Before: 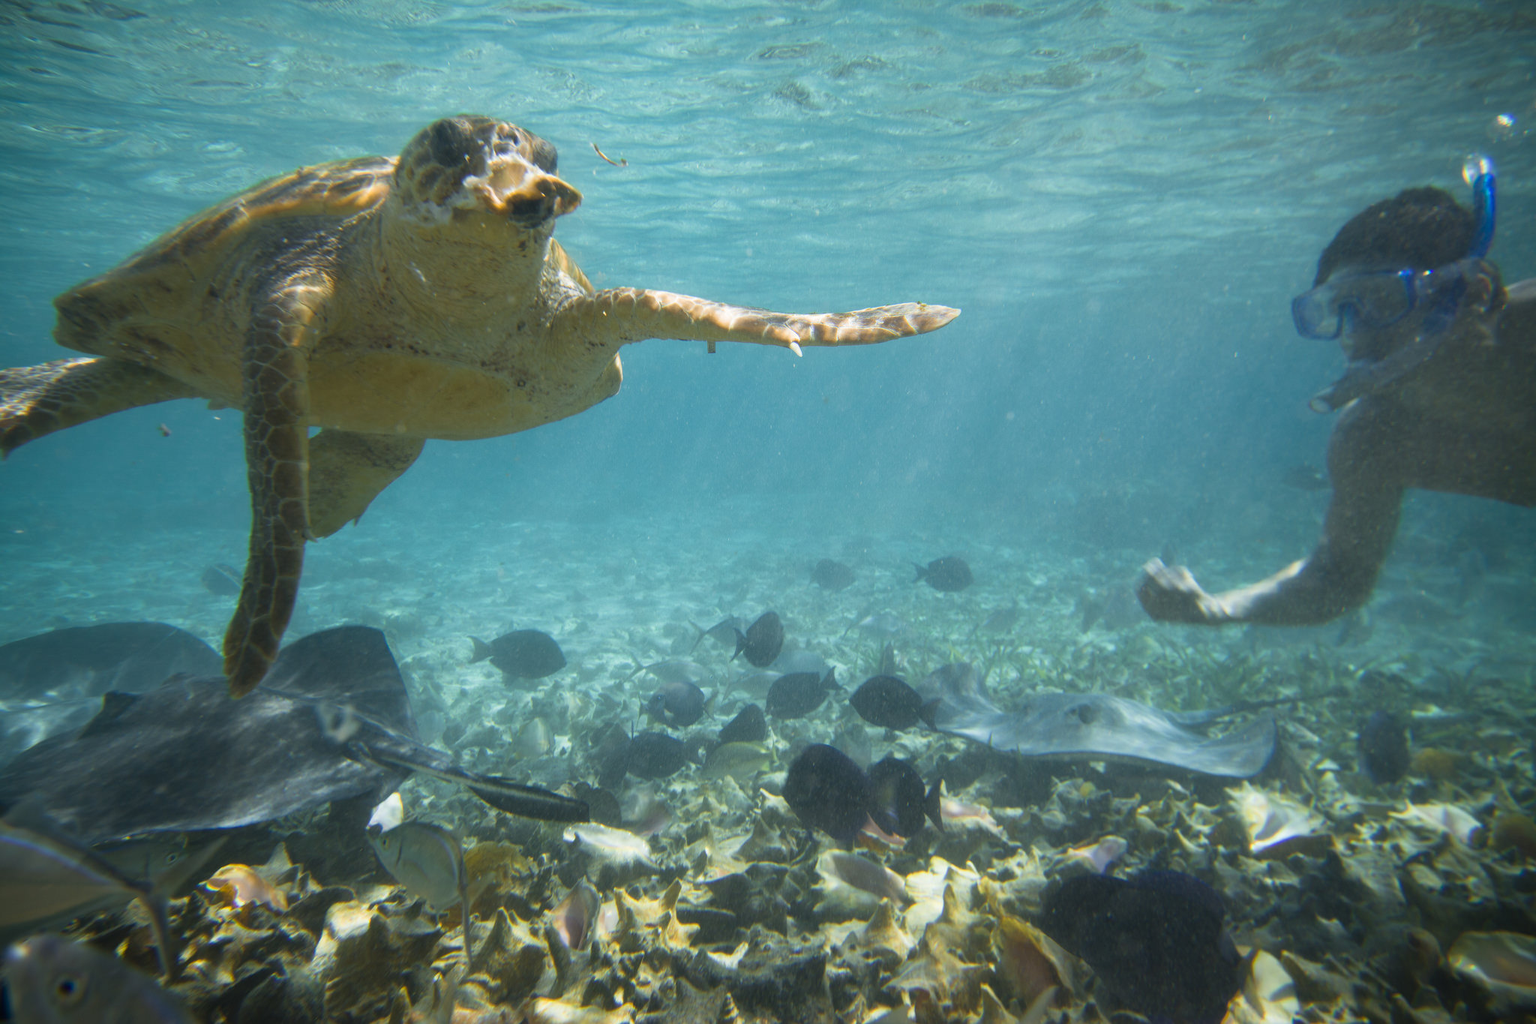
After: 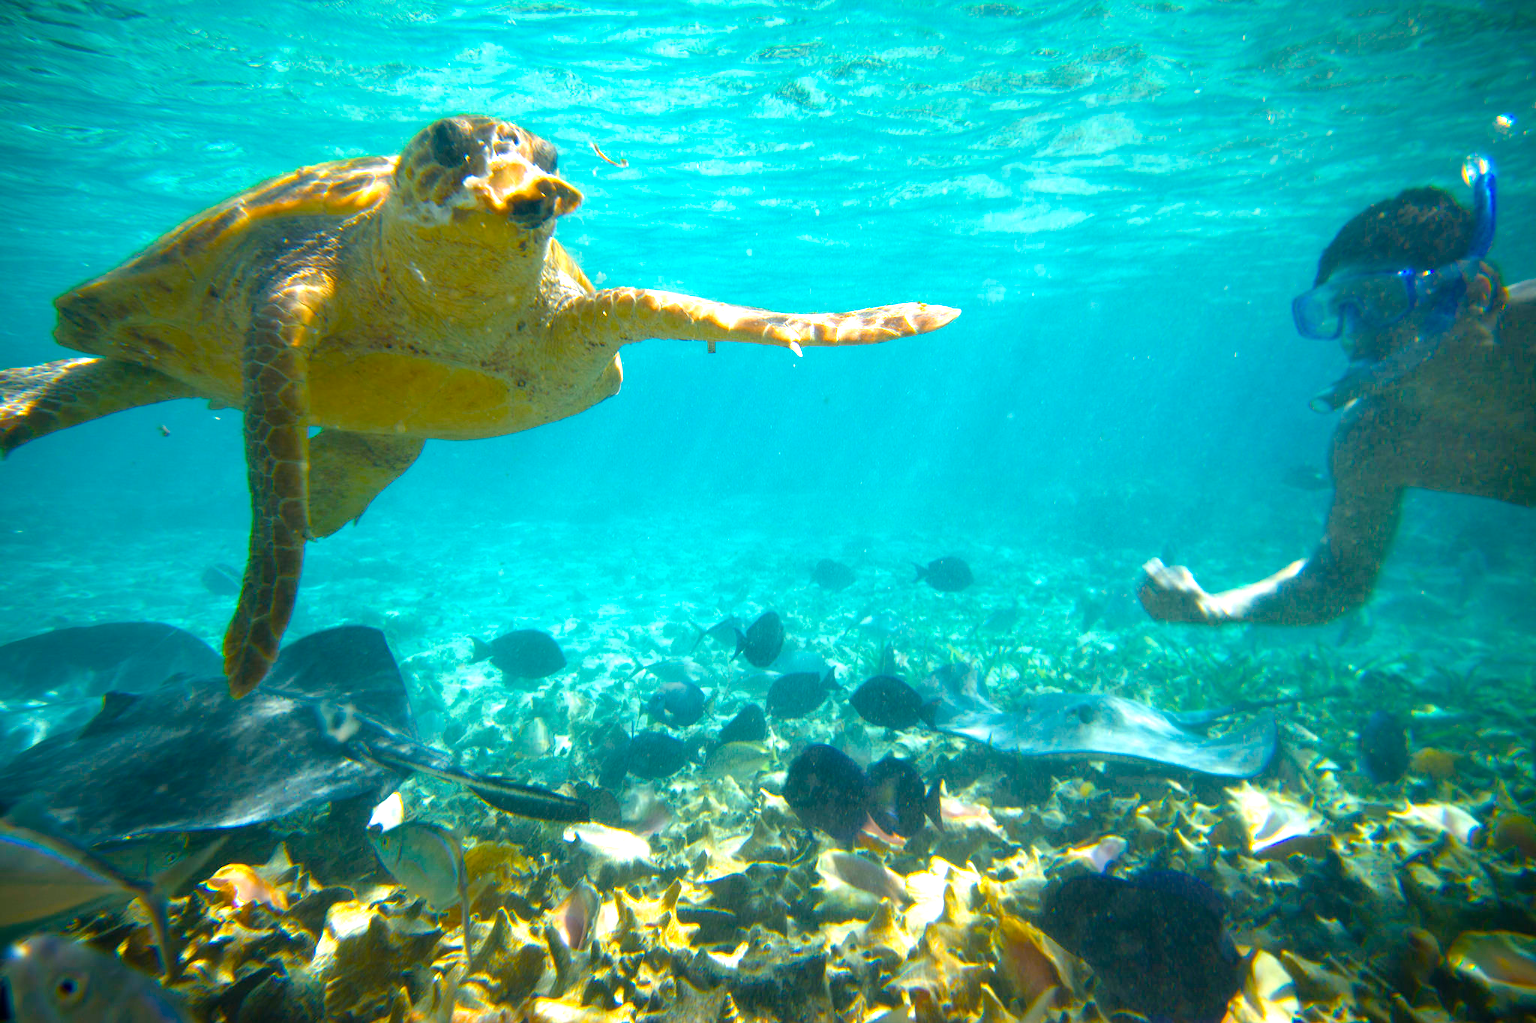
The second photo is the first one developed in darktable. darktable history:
color balance rgb: highlights gain › chroma 2.995%, highlights gain › hue 54.72°, linear chroma grading › global chroma 20.056%, perceptual saturation grading › global saturation 20%, perceptual saturation grading › highlights -24.742%, perceptual saturation grading › shadows 25.934%, perceptual brilliance grading › global brilliance 30.66%
